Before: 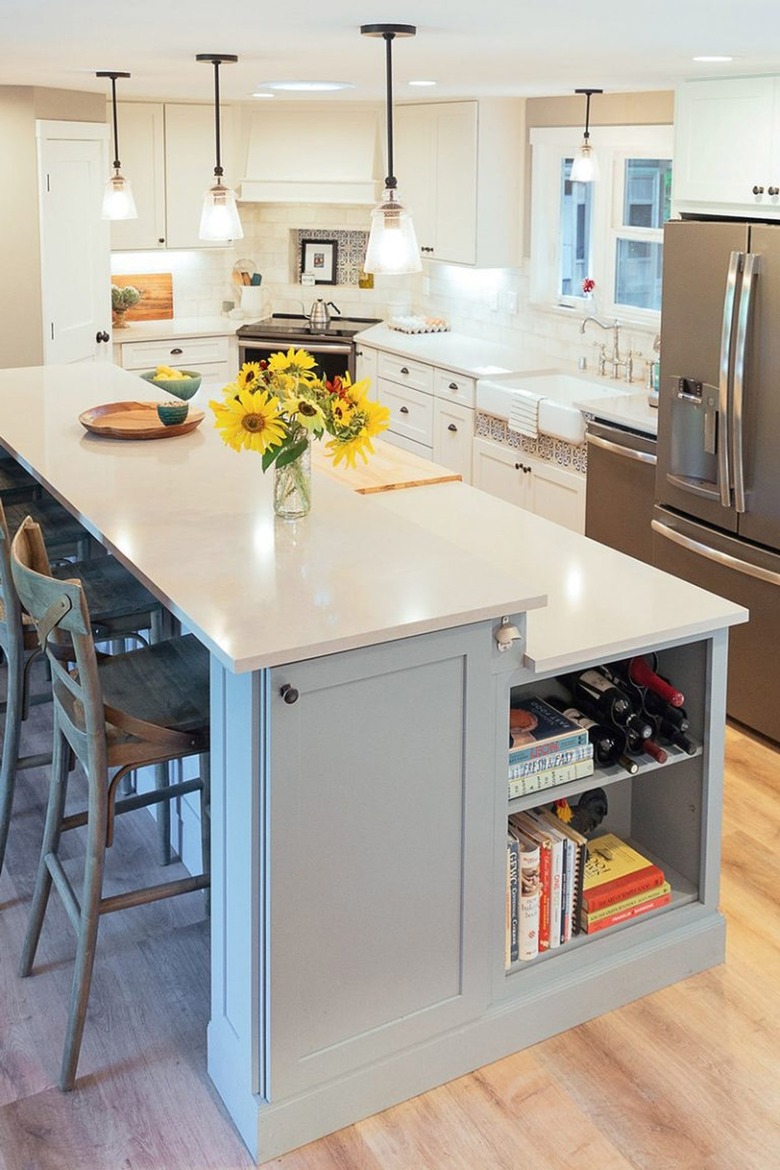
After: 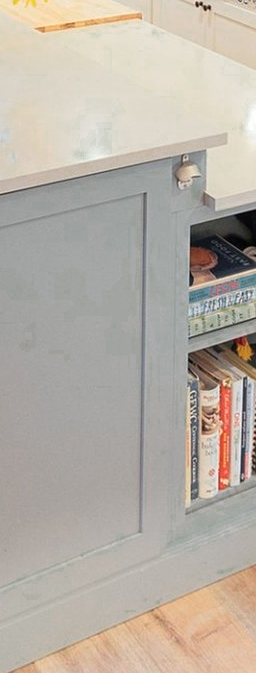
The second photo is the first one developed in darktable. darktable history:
crop: left 41.136%, top 39.493%, right 25.936%, bottom 2.981%
color zones: curves: ch0 [(0.25, 0.5) (0.347, 0.092) (0.75, 0.5)]; ch1 [(0.25, 0.5) (0.33, 0.51) (0.75, 0.5)]
